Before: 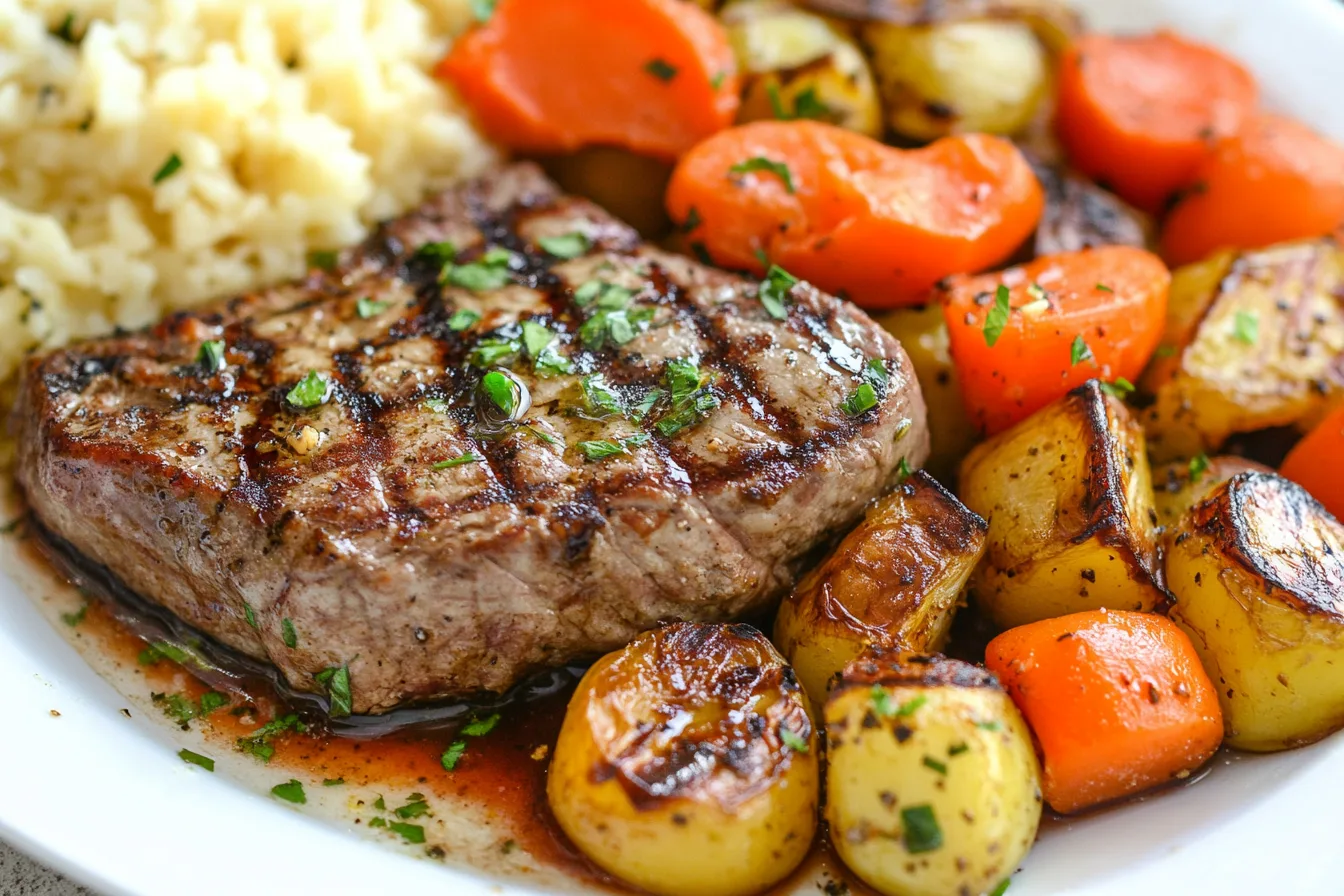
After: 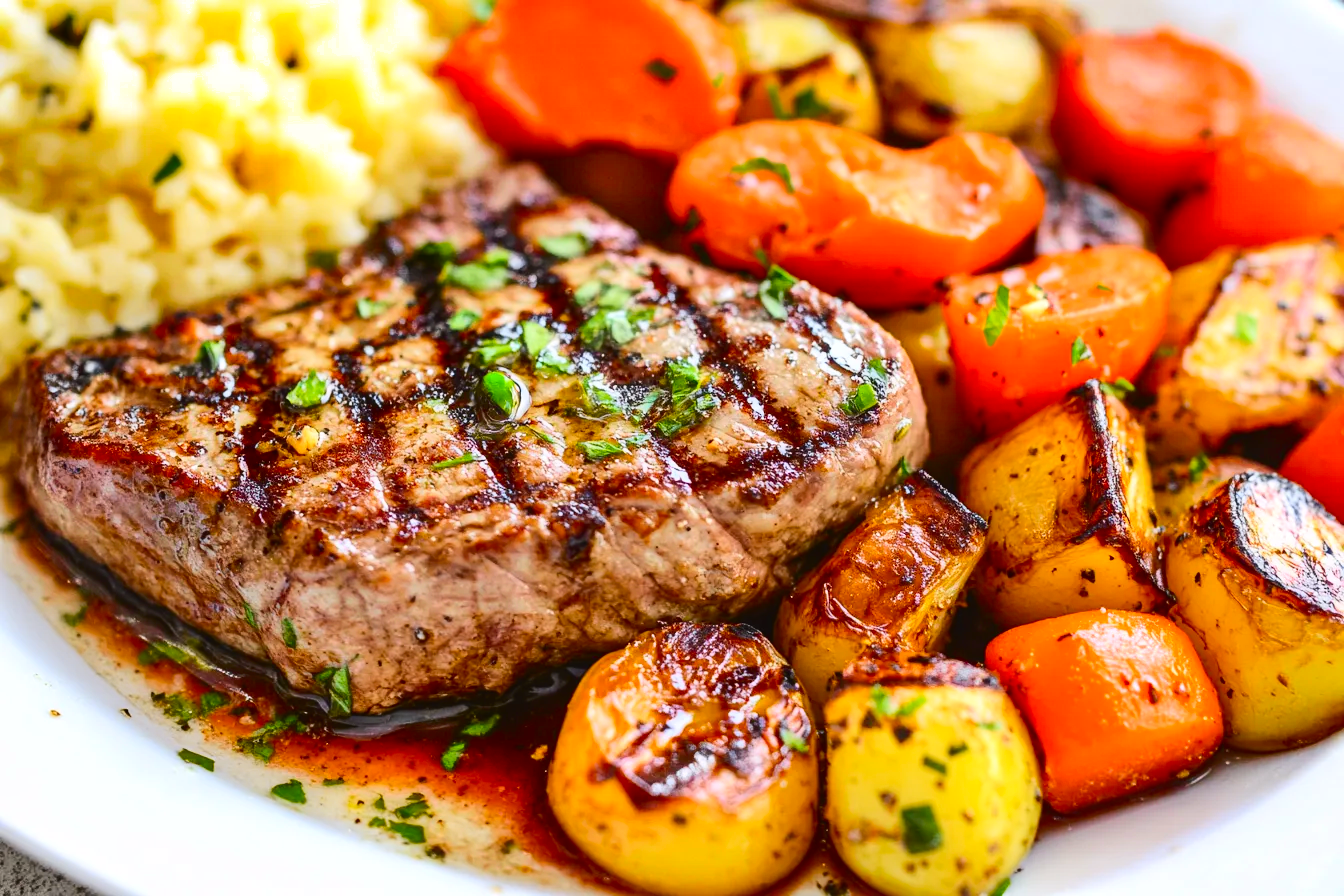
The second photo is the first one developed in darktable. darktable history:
shadows and highlights: shadows 52.42, soften with gaussian
tone curve: curves: ch0 [(0, 0.023) (0.103, 0.087) (0.295, 0.297) (0.445, 0.531) (0.553, 0.665) (0.735, 0.843) (0.994, 1)]; ch1 [(0, 0) (0.414, 0.395) (0.447, 0.447) (0.485, 0.495) (0.512, 0.523) (0.542, 0.581) (0.581, 0.632) (0.646, 0.715) (1, 1)]; ch2 [(0, 0) (0.369, 0.388) (0.449, 0.431) (0.478, 0.471) (0.516, 0.517) (0.579, 0.624) (0.674, 0.775) (1, 1)], color space Lab, independent channels, preserve colors none
color correction: highlights a* 0.003, highlights b* -0.283
